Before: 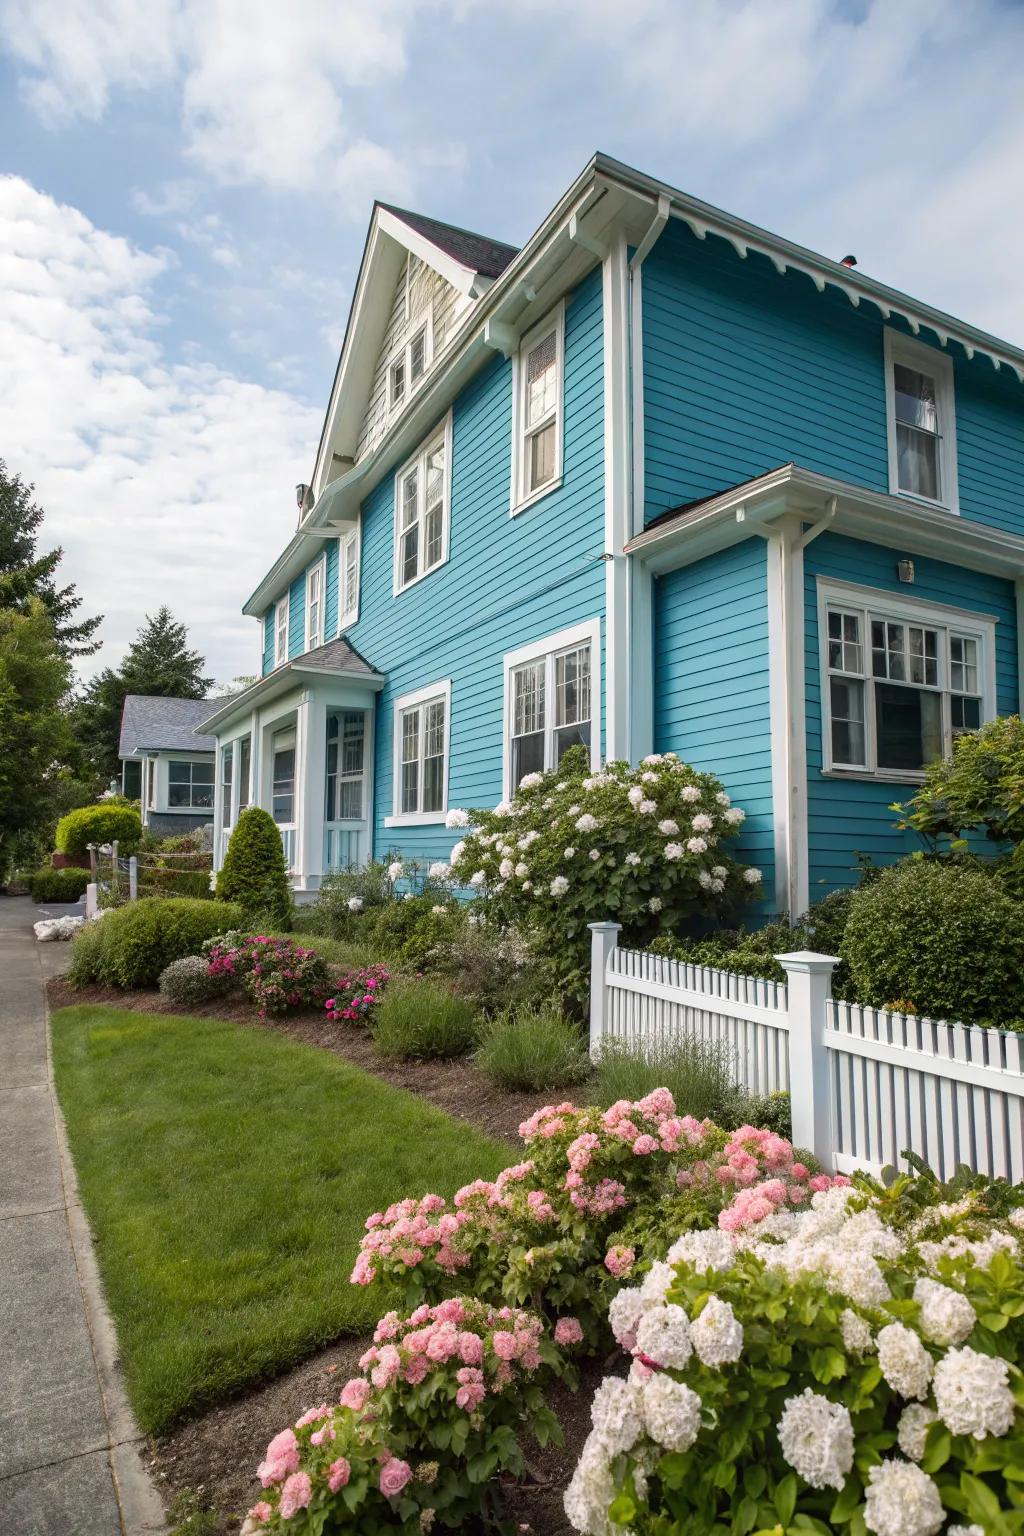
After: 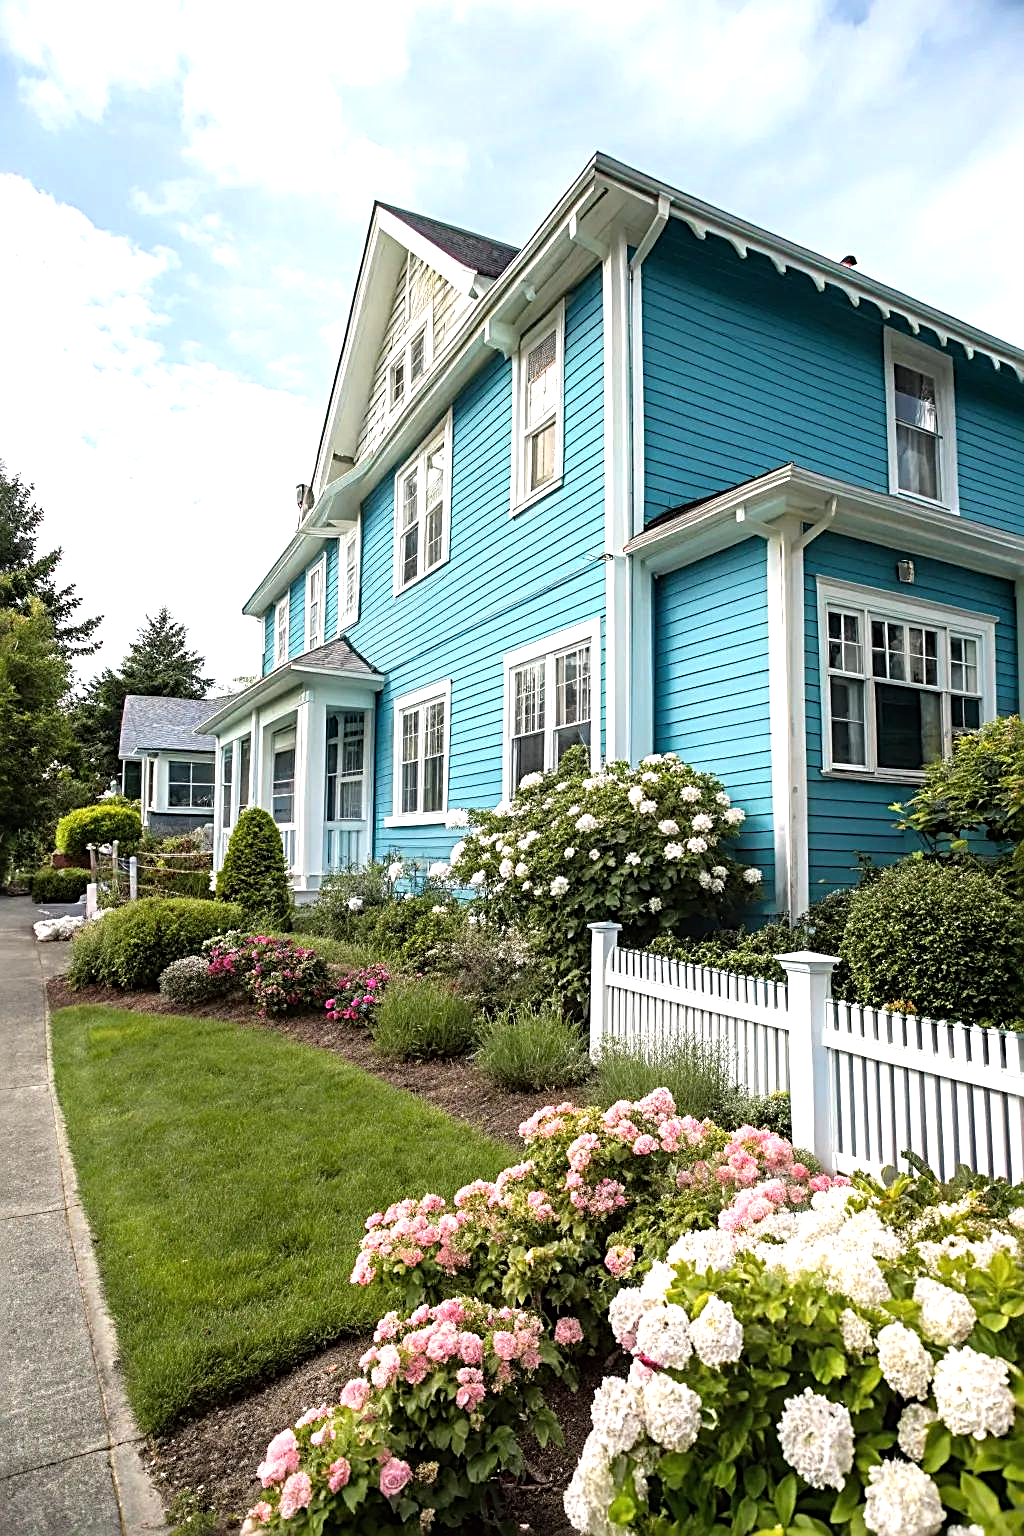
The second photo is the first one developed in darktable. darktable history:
sharpen: radius 2.827, amount 0.704
tone equalizer: -8 EV -0.721 EV, -7 EV -0.718 EV, -6 EV -0.579 EV, -5 EV -0.415 EV, -3 EV 0.398 EV, -2 EV 0.6 EV, -1 EV 0.692 EV, +0 EV 0.754 EV
